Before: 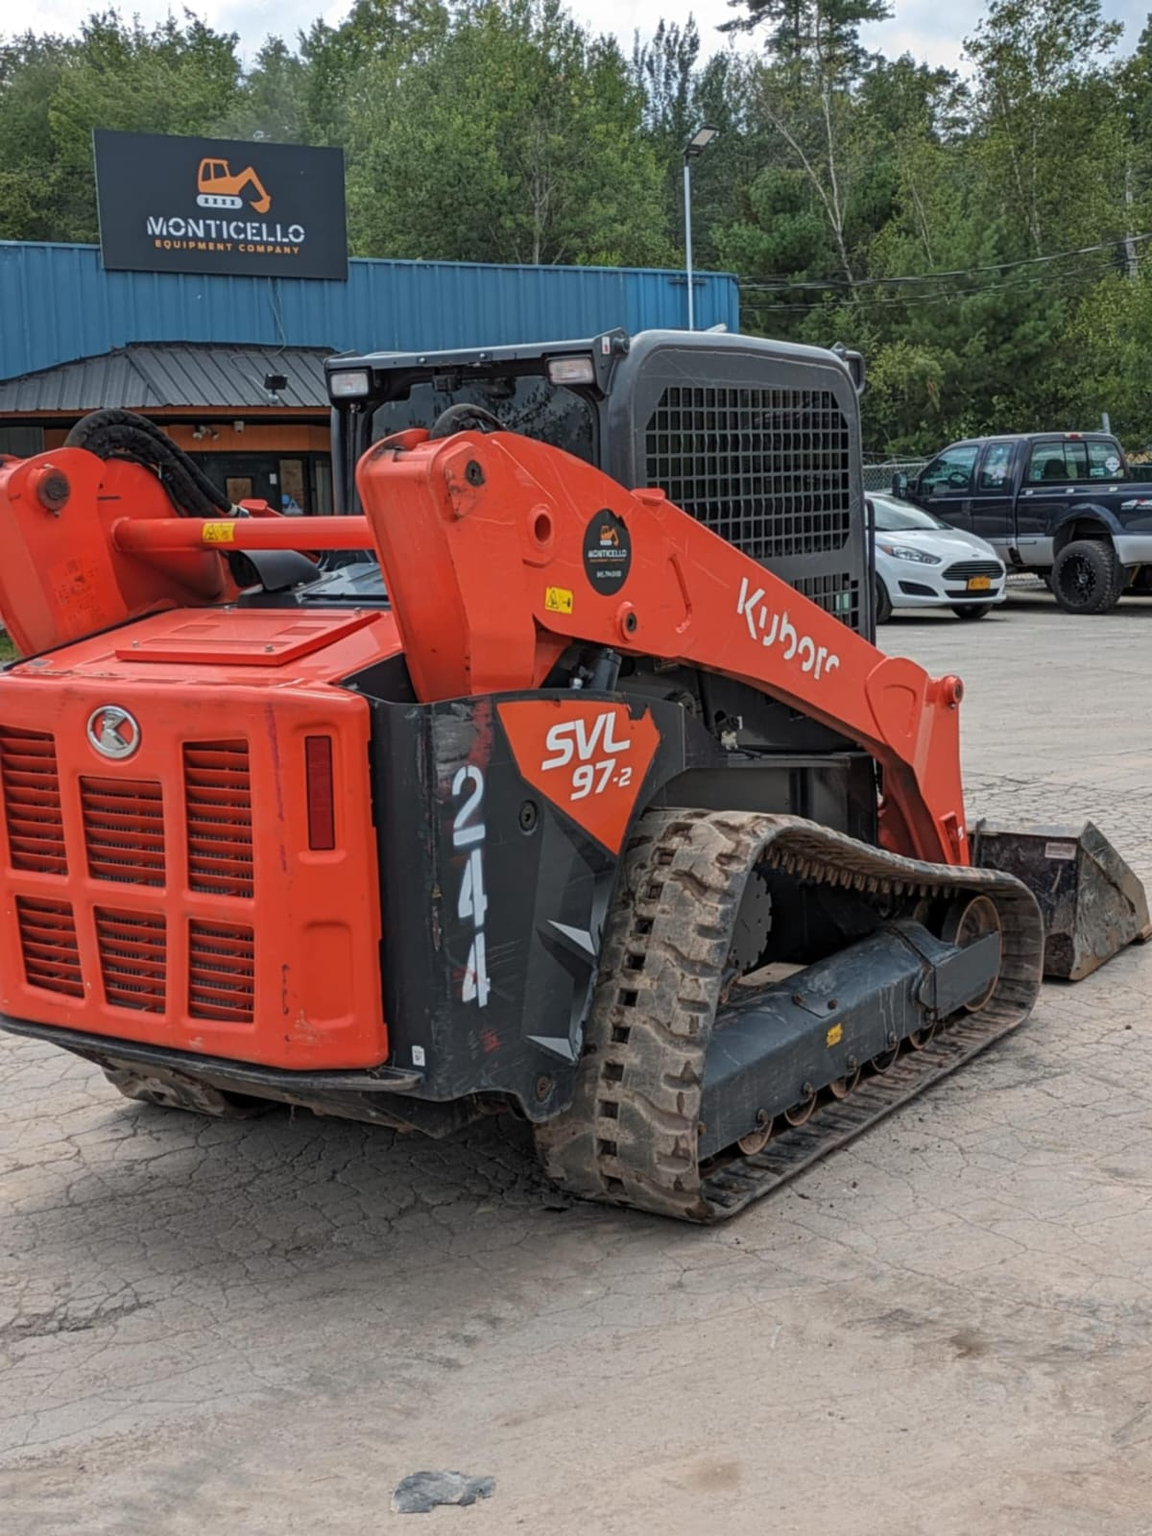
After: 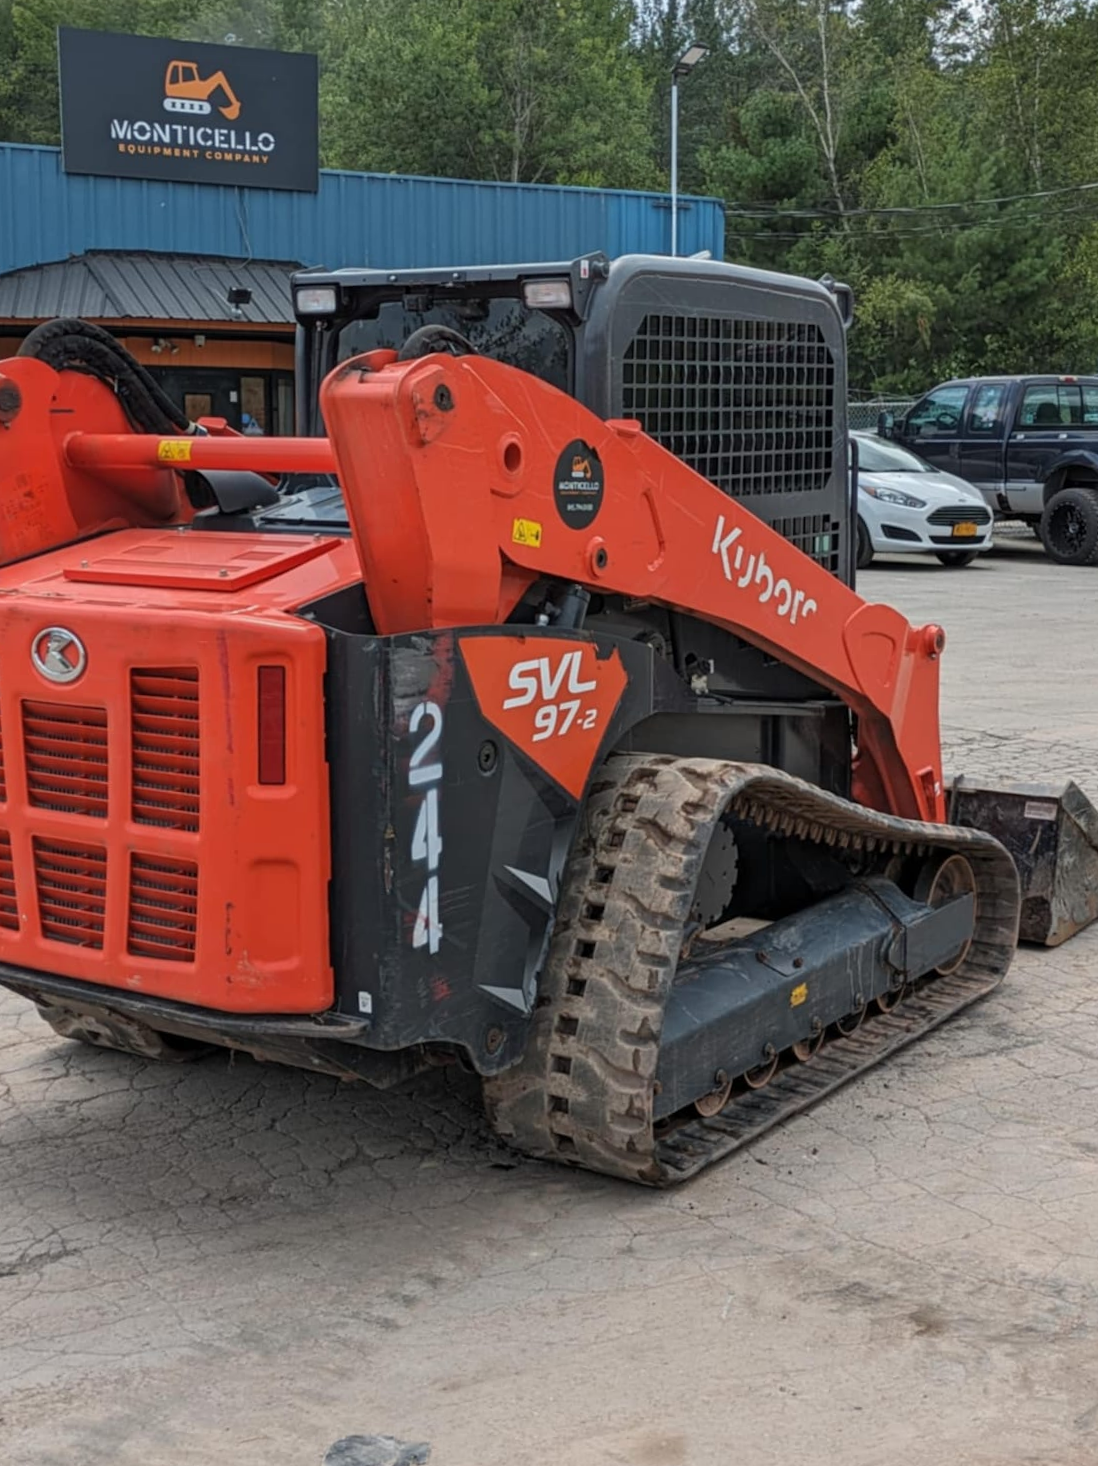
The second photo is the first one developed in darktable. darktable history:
crop and rotate: angle -1.88°, left 3.155%, top 3.851%, right 1.392%, bottom 0.55%
